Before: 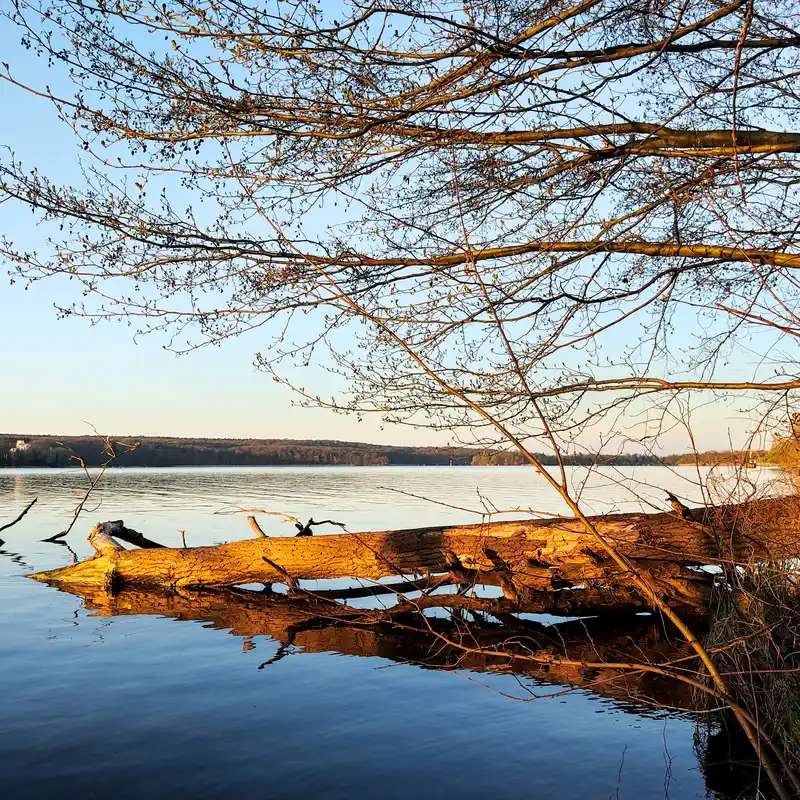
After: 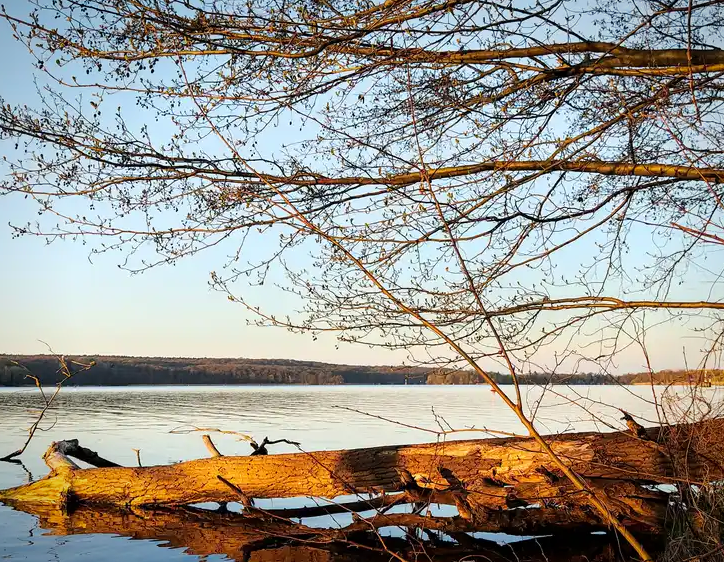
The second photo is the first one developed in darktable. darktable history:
crop: left 5.672%, top 10.223%, right 3.764%, bottom 19.43%
vignetting: fall-off radius 69.92%, saturation 0.036, automatic ratio true
